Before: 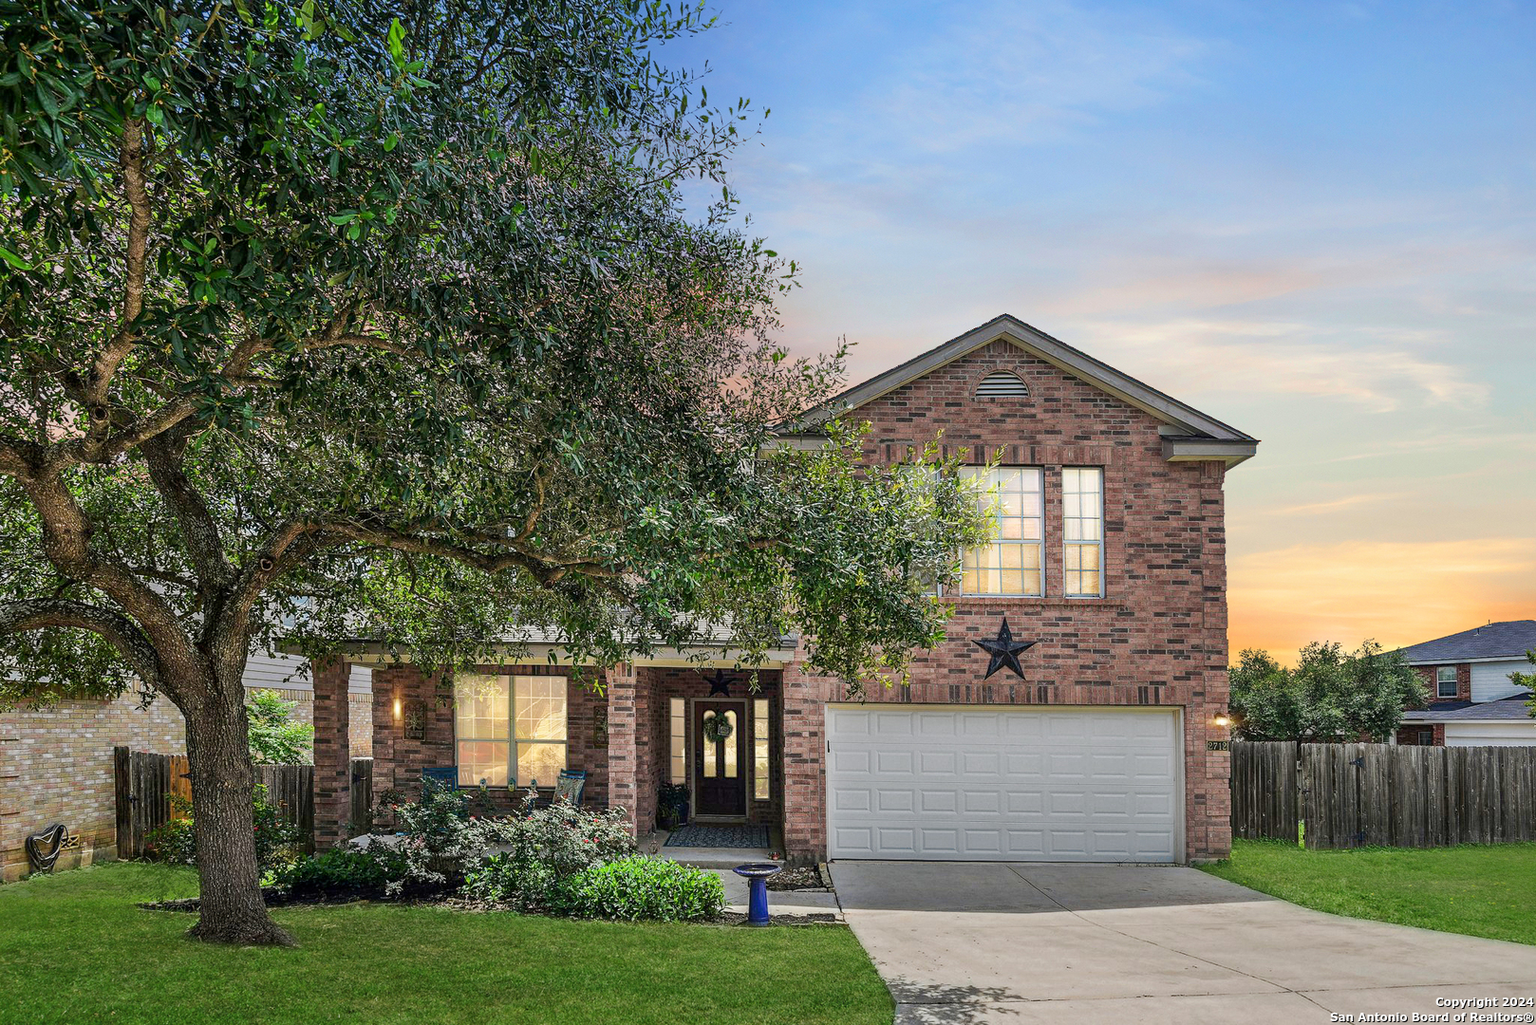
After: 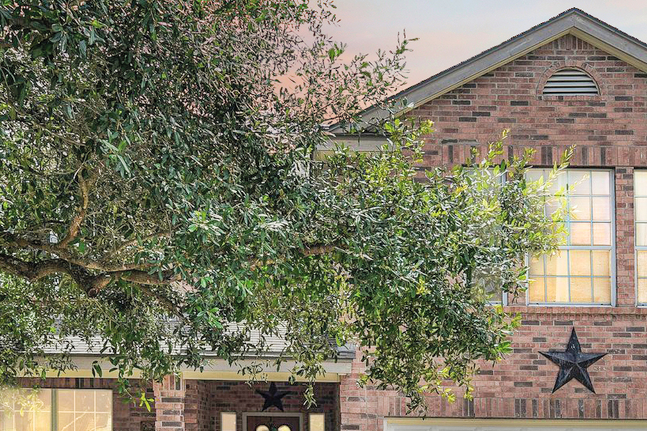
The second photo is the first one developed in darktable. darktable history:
crop: left 30%, top 30%, right 30%, bottom 30%
contrast brightness saturation: brightness 0.15
